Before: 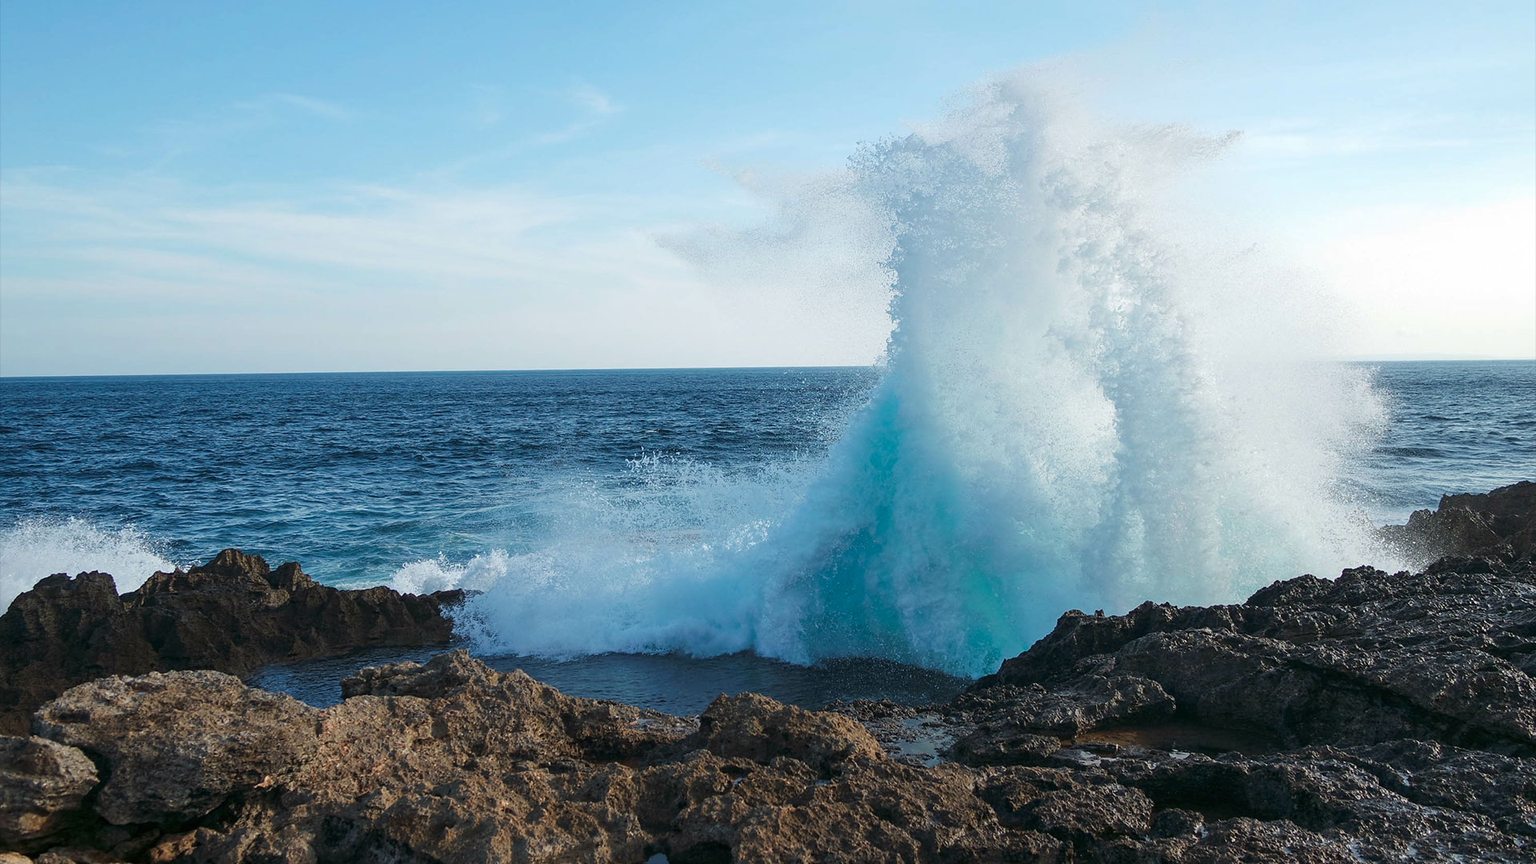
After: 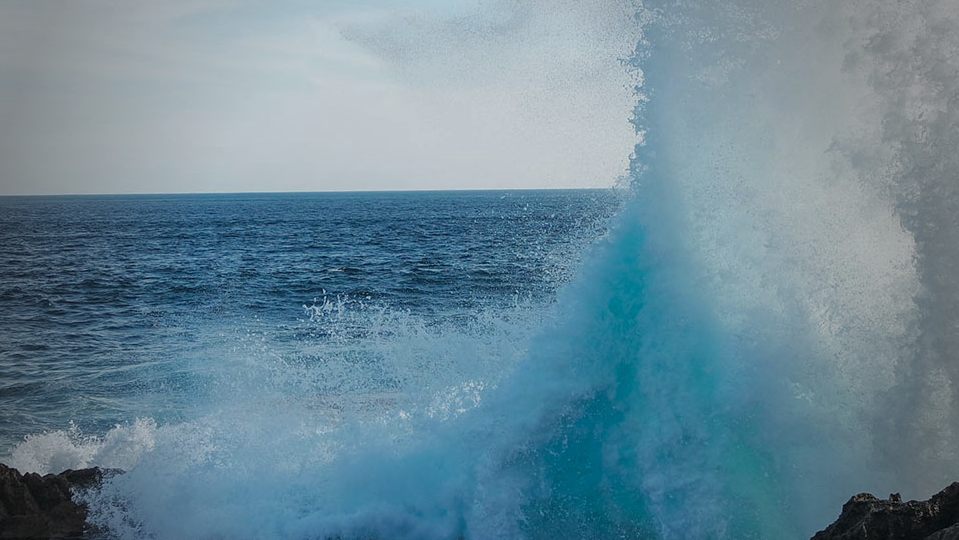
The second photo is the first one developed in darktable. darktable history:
crop: left 25%, top 25%, right 25%, bottom 25%
tone equalizer: -8 EV 0.25 EV, -7 EV 0.417 EV, -6 EV 0.417 EV, -5 EV 0.25 EV, -3 EV -0.25 EV, -2 EV -0.417 EV, -1 EV -0.417 EV, +0 EV -0.25 EV, edges refinement/feathering 500, mask exposure compensation -1.57 EV, preserve details guided filter
vignetting: fall-off start 64.63%, center (-0.034, 0.148), width/height ratio 0.881
